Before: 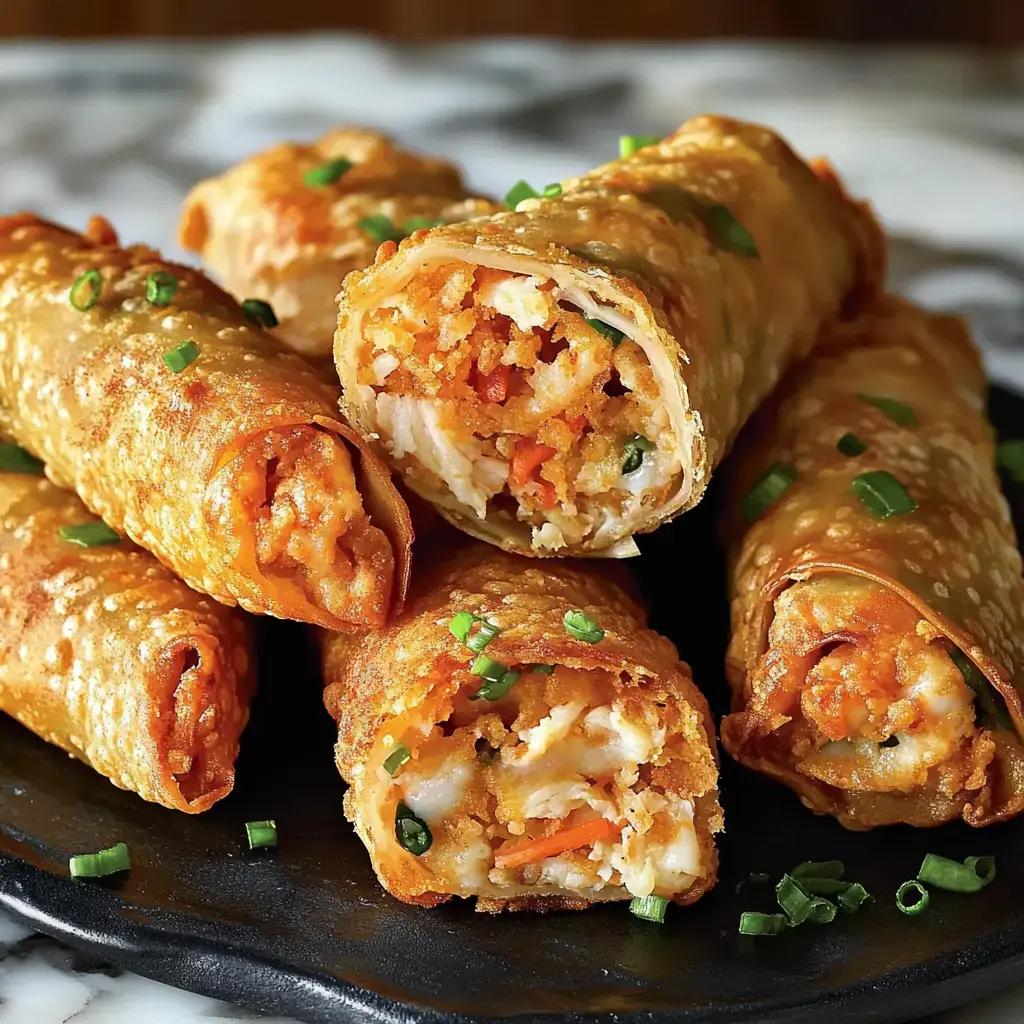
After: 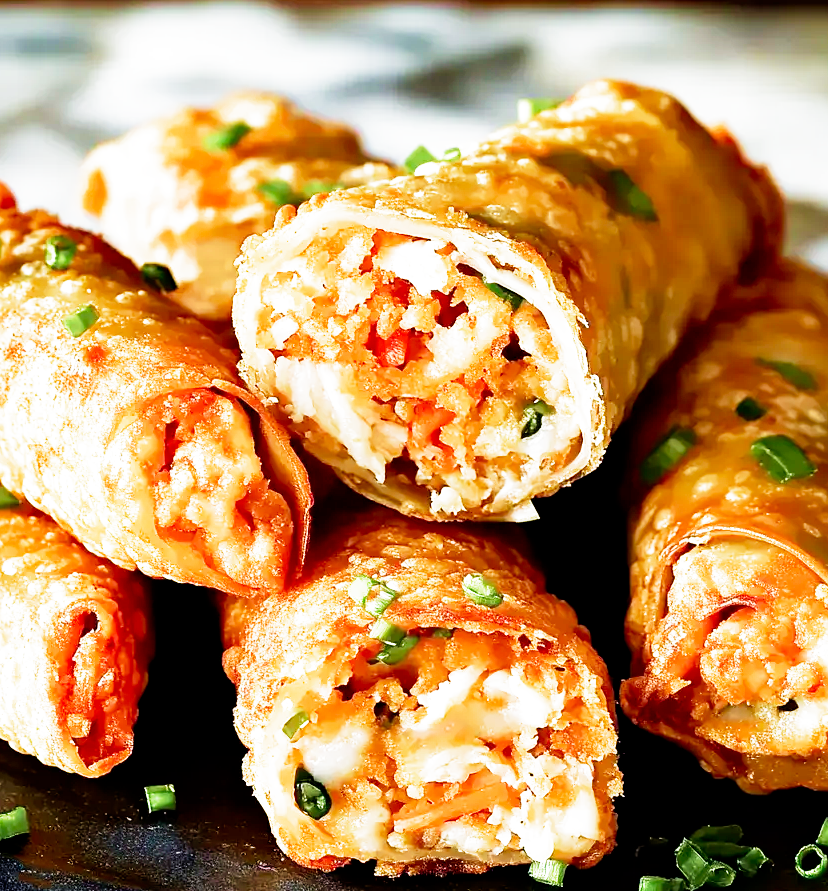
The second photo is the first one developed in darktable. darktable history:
crop: left 9.921%, top 3.579%, right 9.198%, bottom 9.389%
velvia: strength 55.51%
exposure: black level correction 0, exposure 1.124 EV, compensate highlight preservation false
filmic rgb: middle gray luminance 10.15%, black relative exposure -8.63 EV, white relative exposure 3.34 EV, threshold 3.06 EV, target black luminance 0%, hardness 5.2, latitude 44.61%, contrast 1.301, highlights saturation mix 3.75%, shadows ↔ highlights balance 24.14%, preserve chrominance no, color science v5 (2021), enable highlight reconstruction true
